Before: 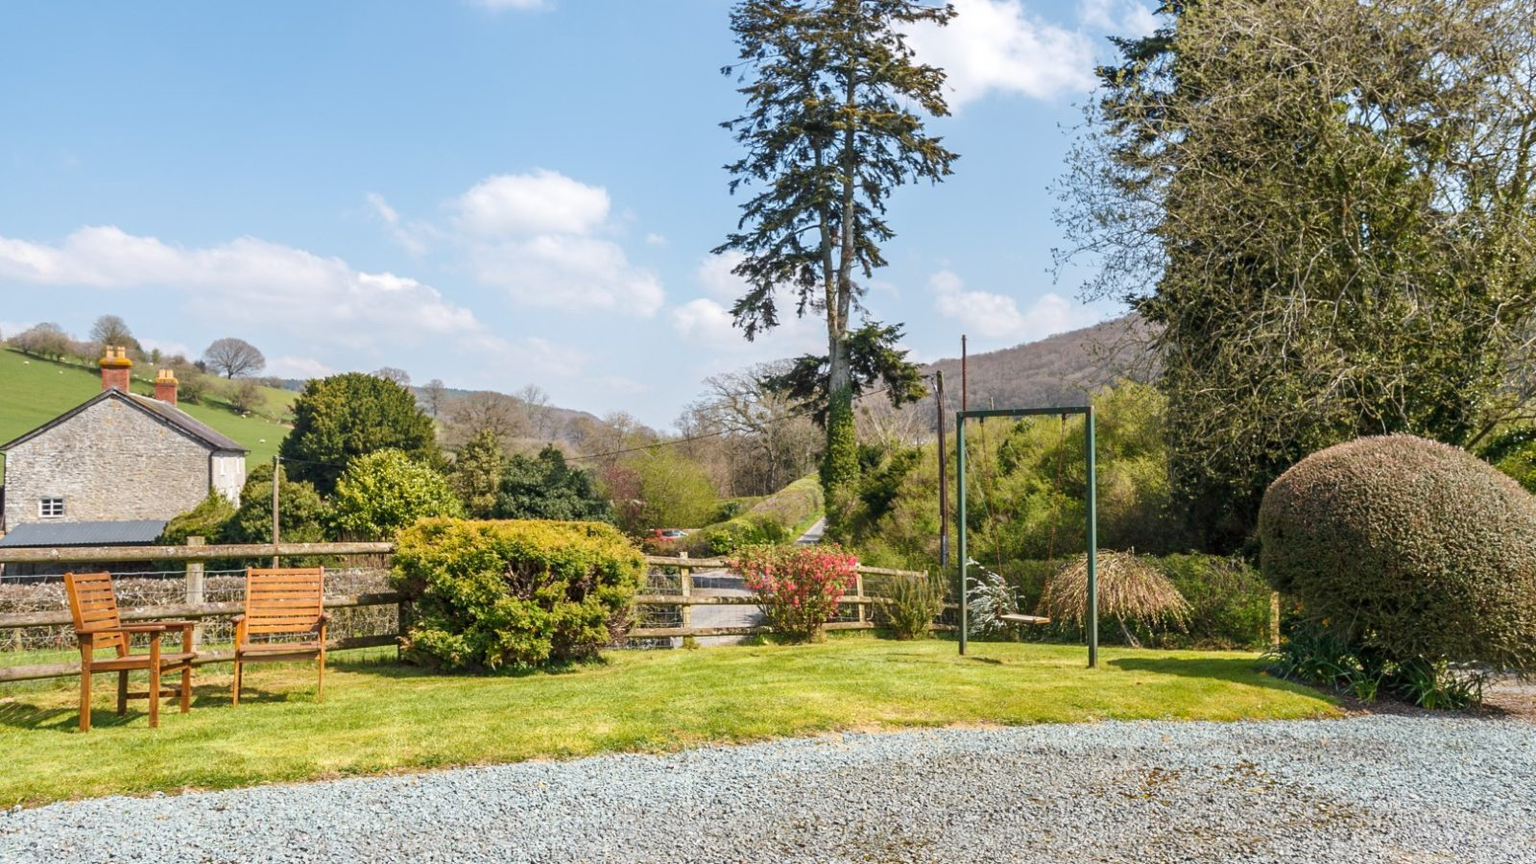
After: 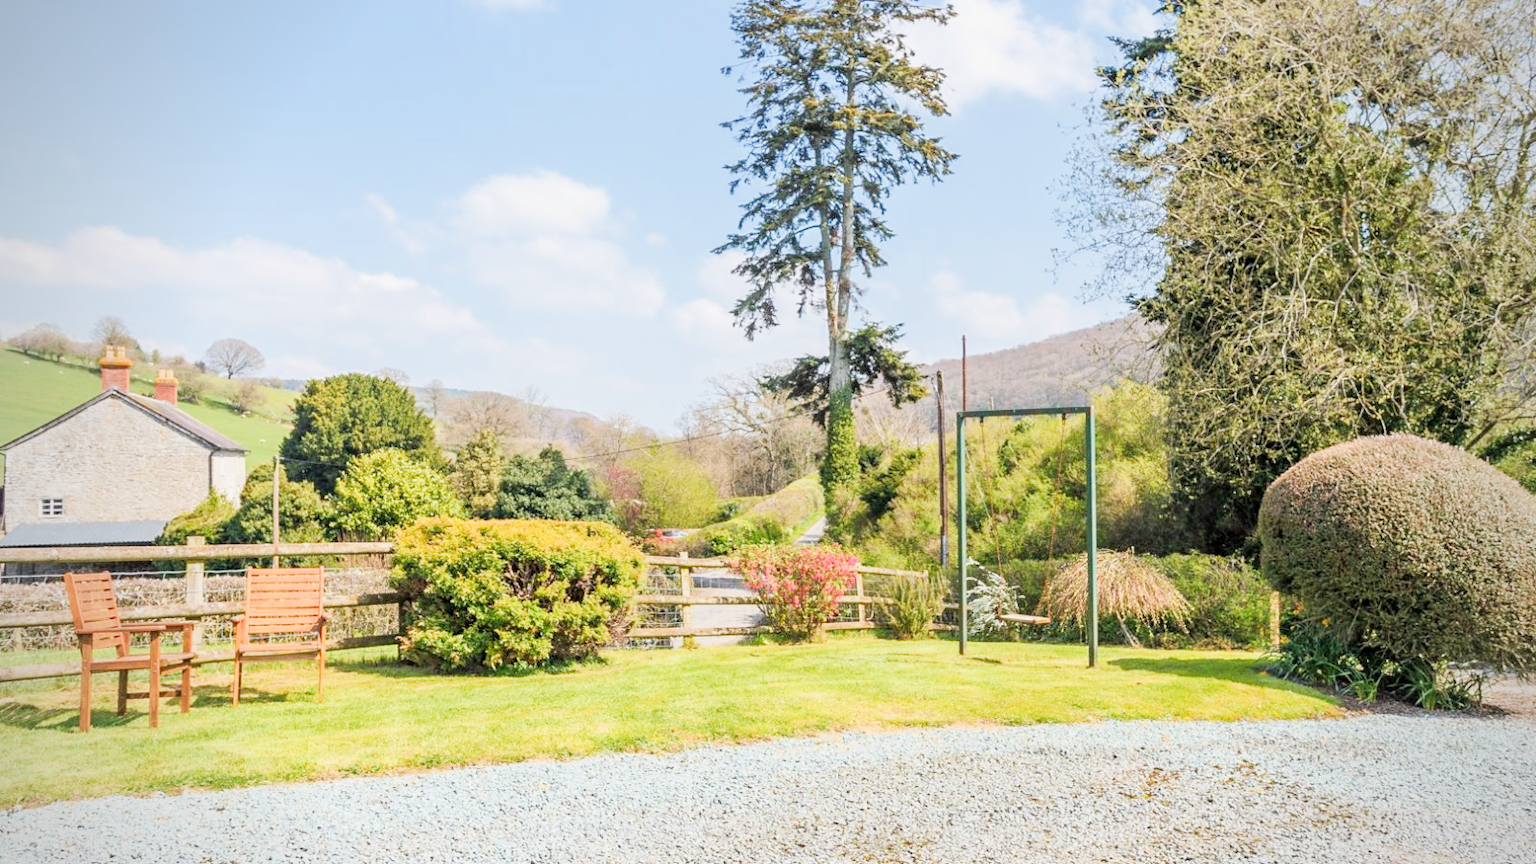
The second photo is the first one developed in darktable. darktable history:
vignetting: fall-off start 74.69%, fall-off radius 66.04%
filmic rgb: black relative exposure -7.13 EV, white relative exposure 5.38 EV, threshold 5.99 EV, hardness 3.02, enable highlight reconstruction true
exposure: black level correction 0, exposure 1.749 EV, compensate exposure bias true, compensate highlight preservation false
